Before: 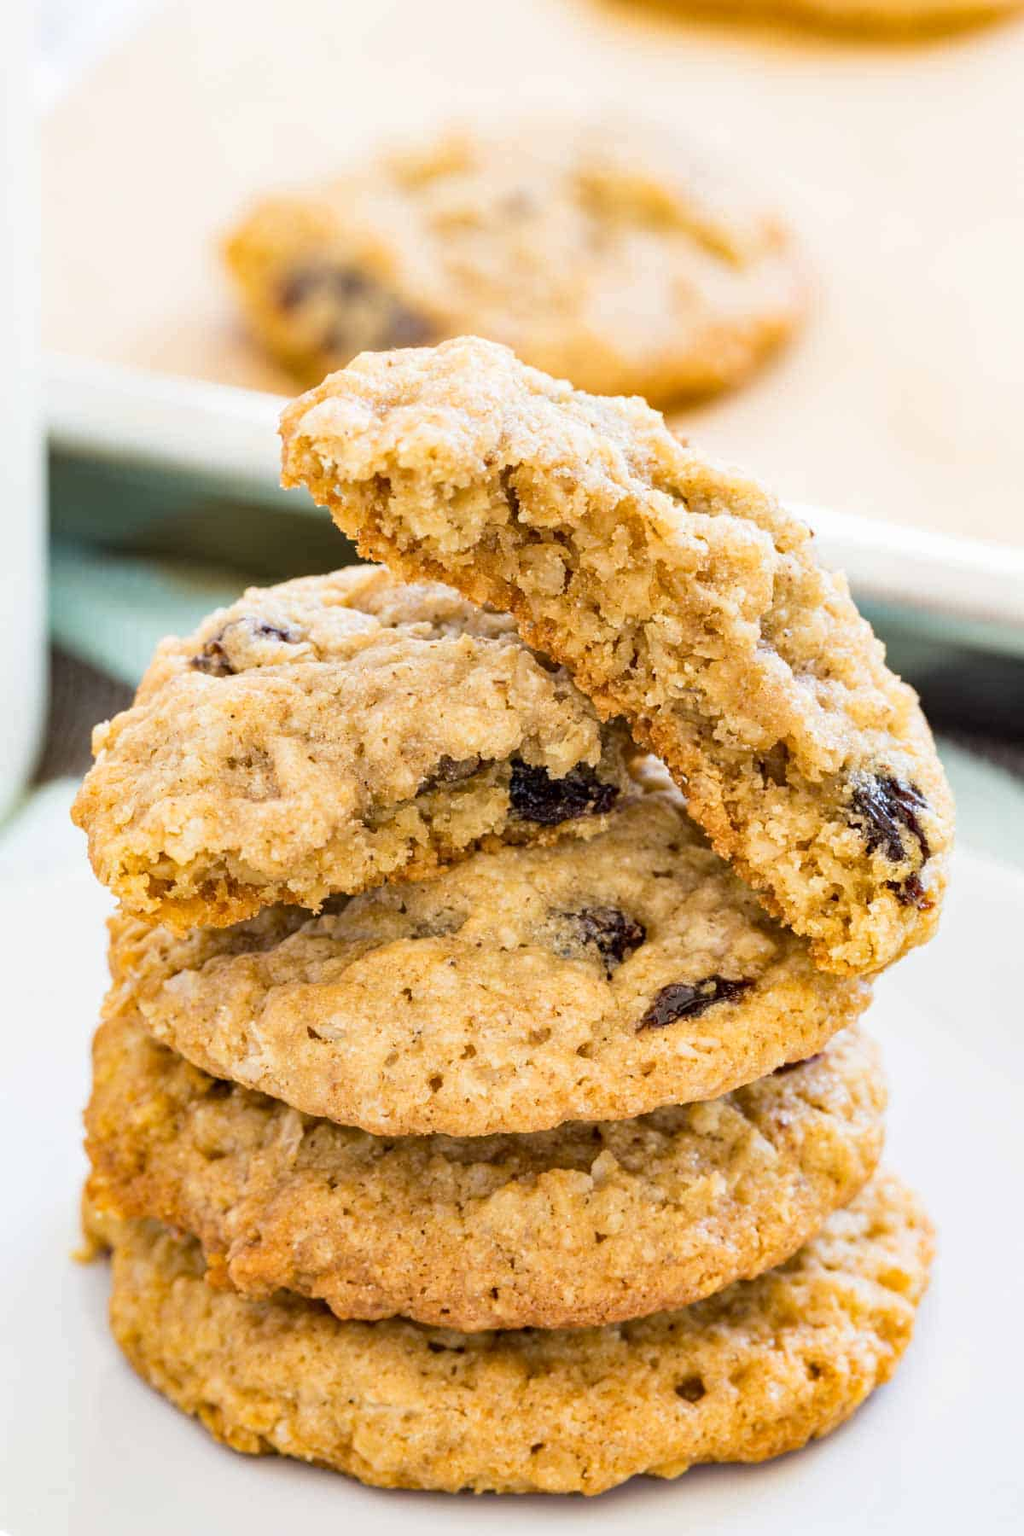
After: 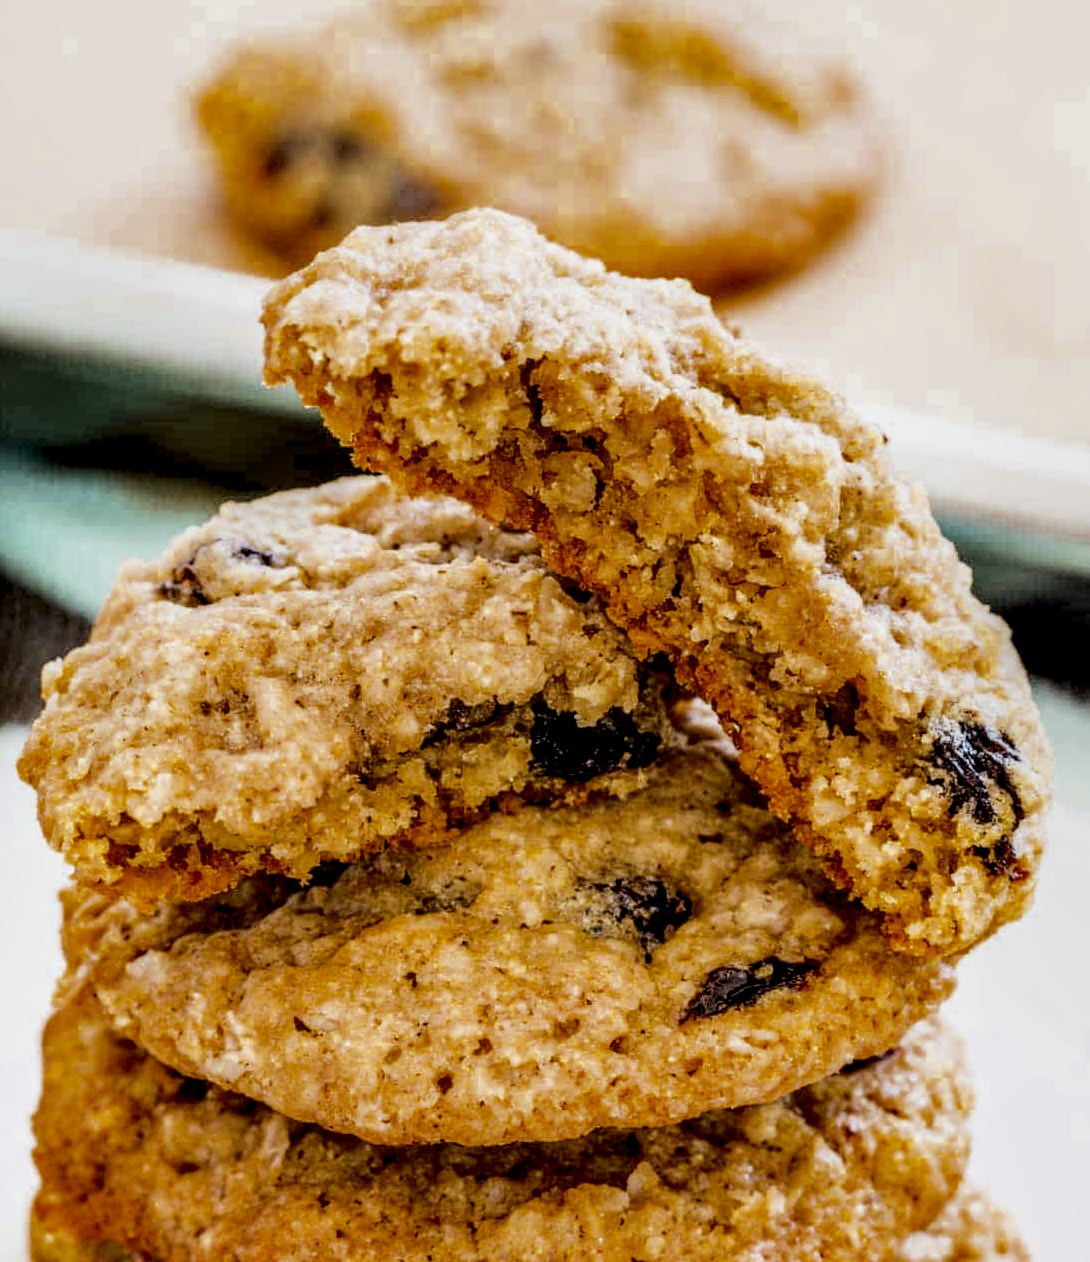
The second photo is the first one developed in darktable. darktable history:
tone equalizer: edges refinement/feathering 500, mask exposure compensation -1.57 EV, preserve details no
local contrast: highlights 16%, detail 185%
contrast brightness saturation: contrast 0.077, saturation 0.018
crop: left 5.546%, top 10.383%, right 3.59%, bottom 19.496%
filmic rgb: black relative exposure -7.5 EV, white relative exposure 5 EV, hardness 3.33, contrast 1.298
color zones: curves: ch0 [(0.11, 0.396) (0.195, 0.36) (0.25, 0.5) (0.303, 0.412) (0.357, 0.544) (0.75, 0.5) (0.967, 0.328)]; ch1 [(0, 0.468) (0.112, 0.512) (0.202, 0.6) (0.25, 0.5) (0.307, 0.352) (0.357, 0.544) (0.75, 0.5) (0.963, 0.524)]
